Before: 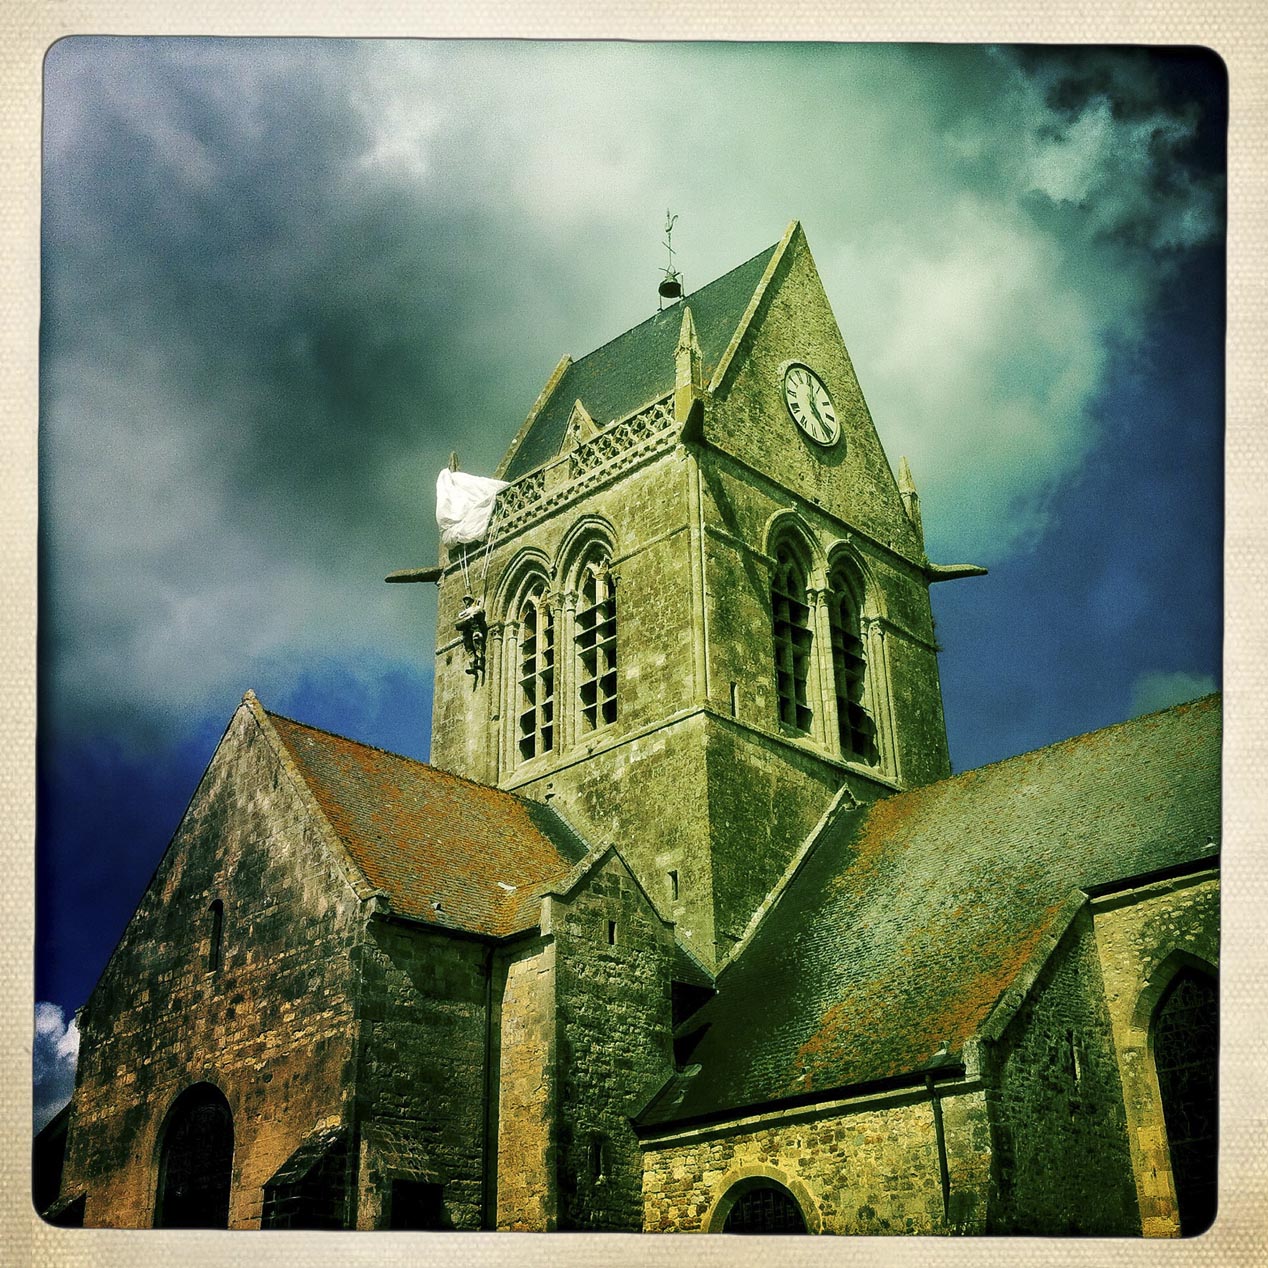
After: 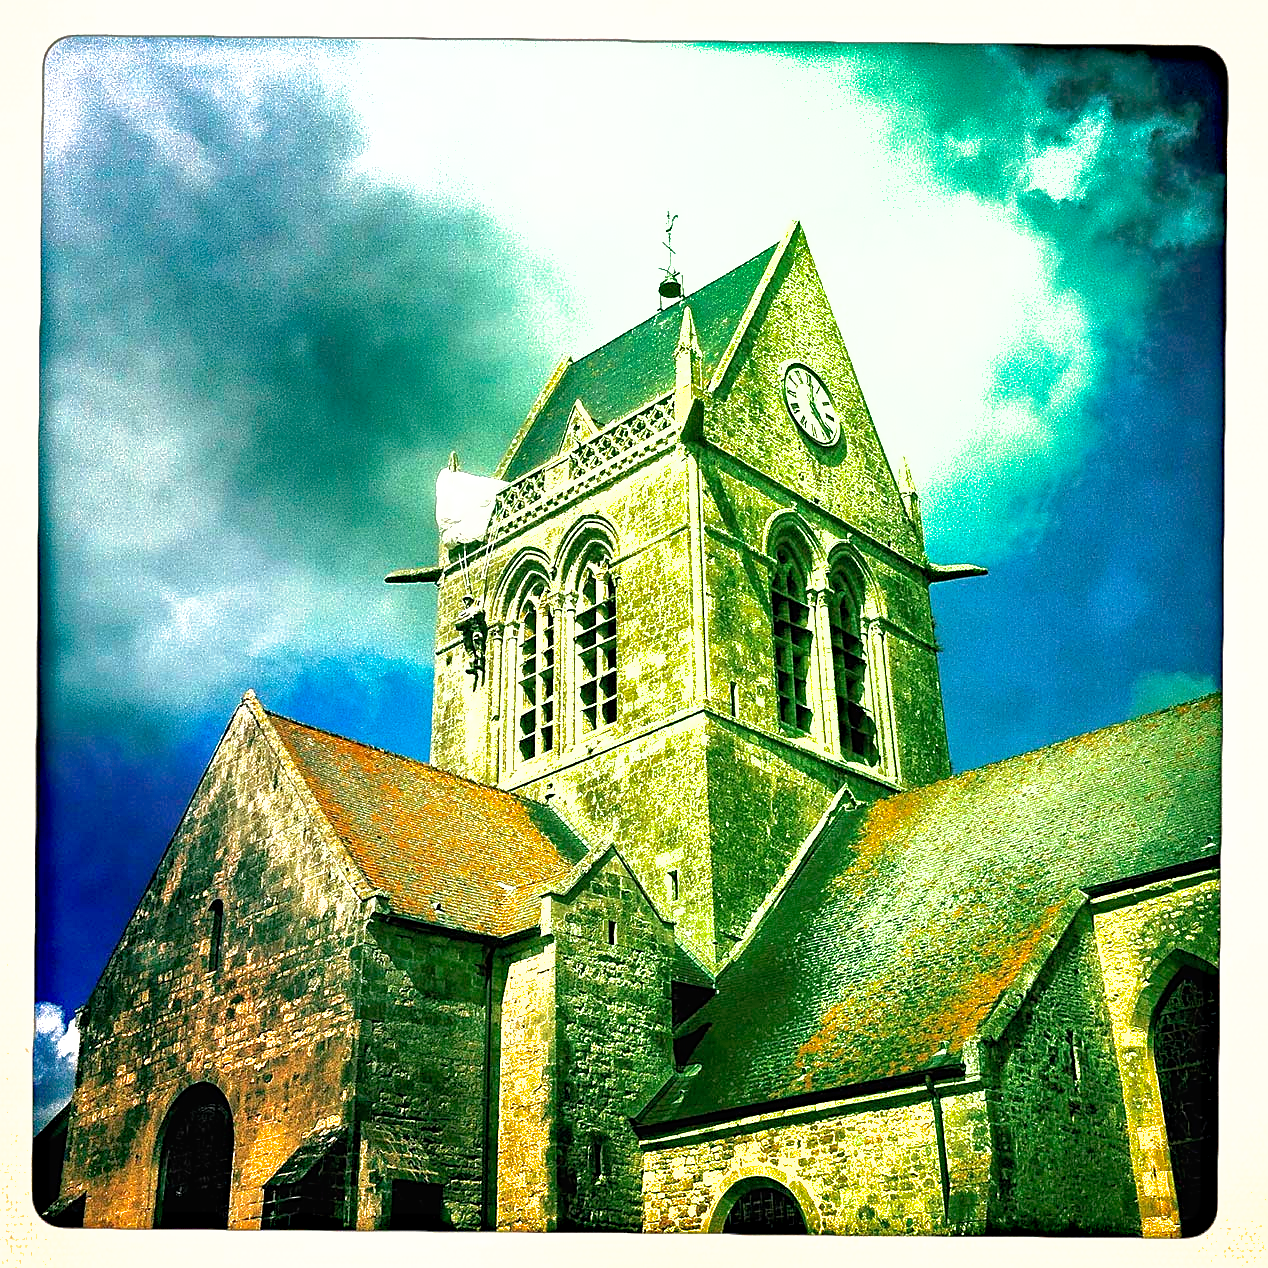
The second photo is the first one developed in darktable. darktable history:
white balance: red 1, blue 1
exposure: black level correction 0, exposure 1.5 EV, compensate exposure bias true, compensate highlight preservation false
split-toning: shadows › saturation 0.61, highlights › saturation 0.58, balance -28.74, compress 87.36%
sharpen: on, module defaults
haze removal: compatibility mode true, adaptive false
shadows and highlights: on, module defaults
